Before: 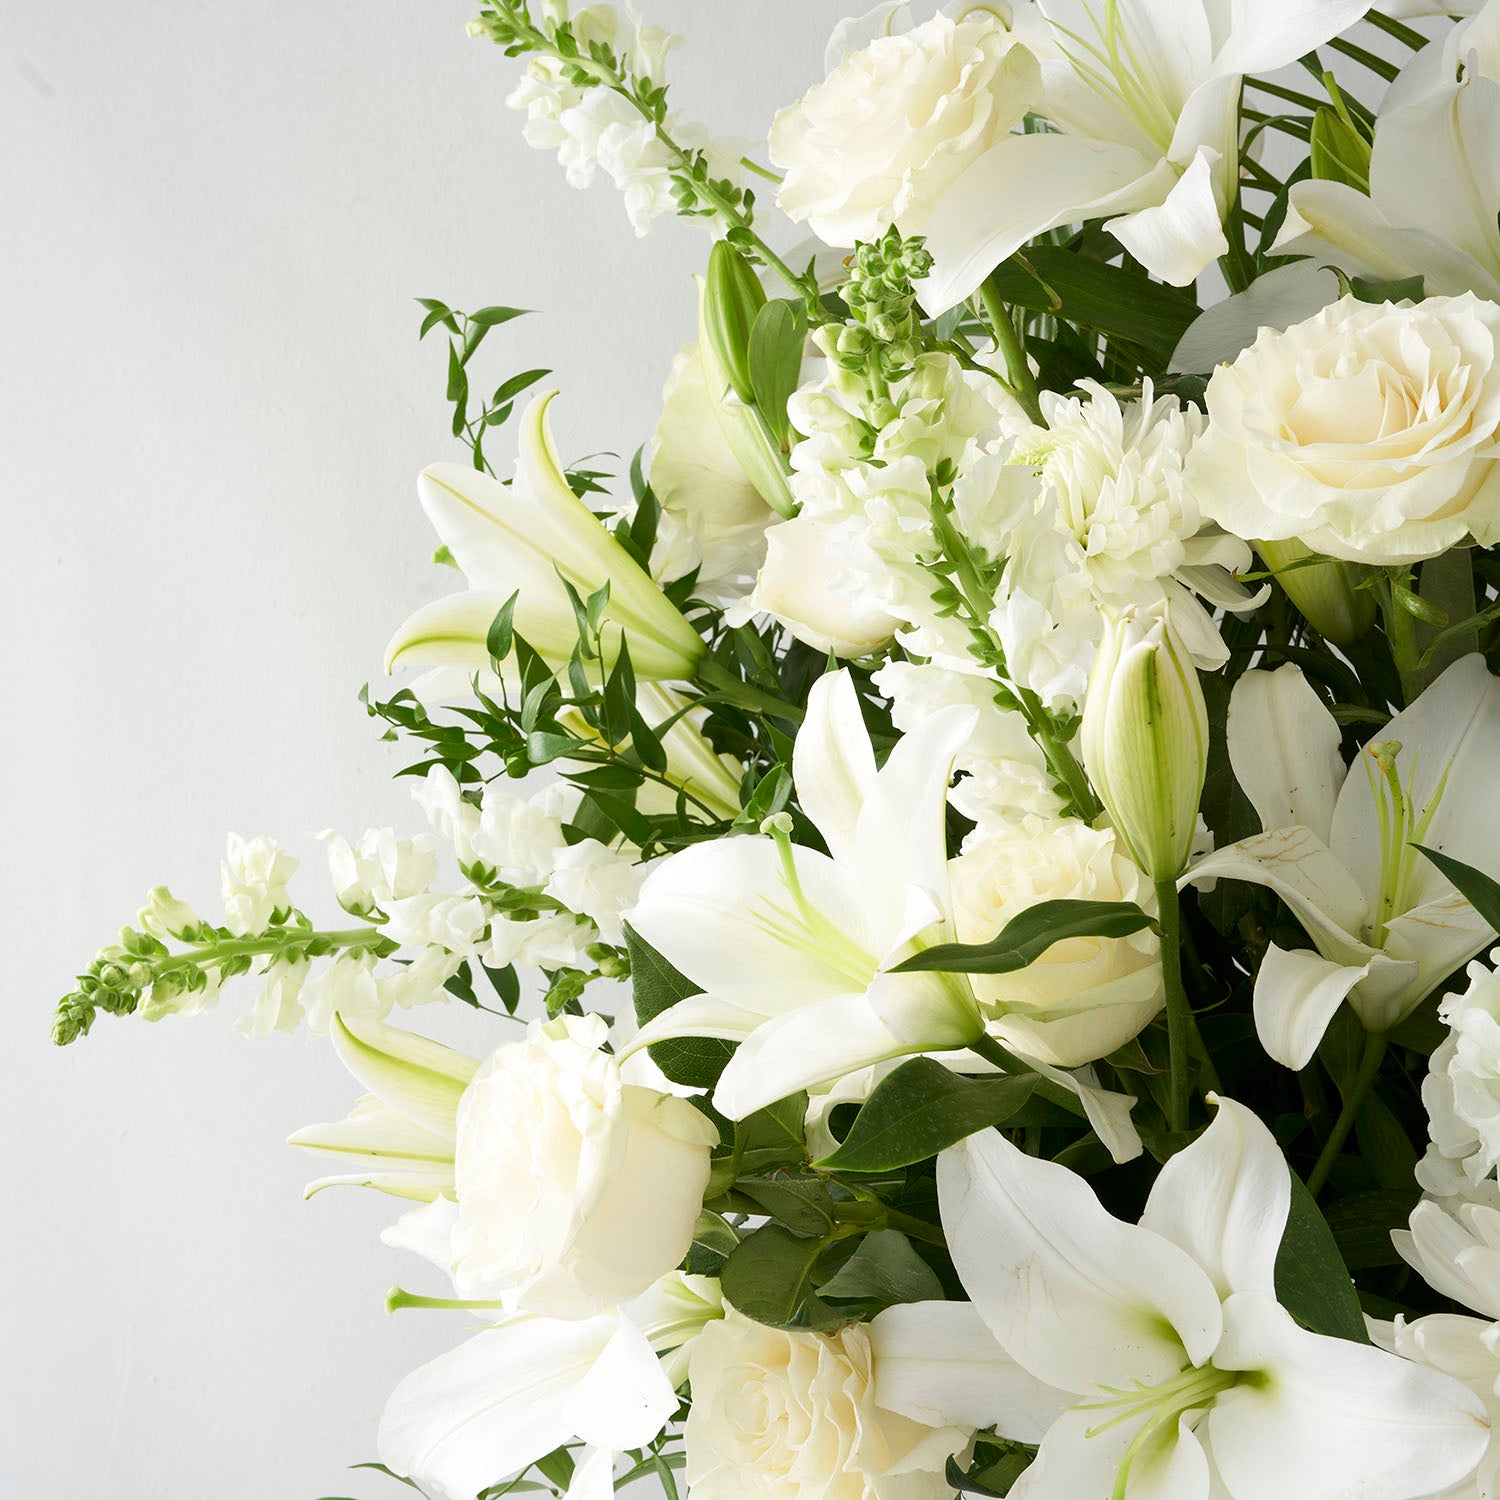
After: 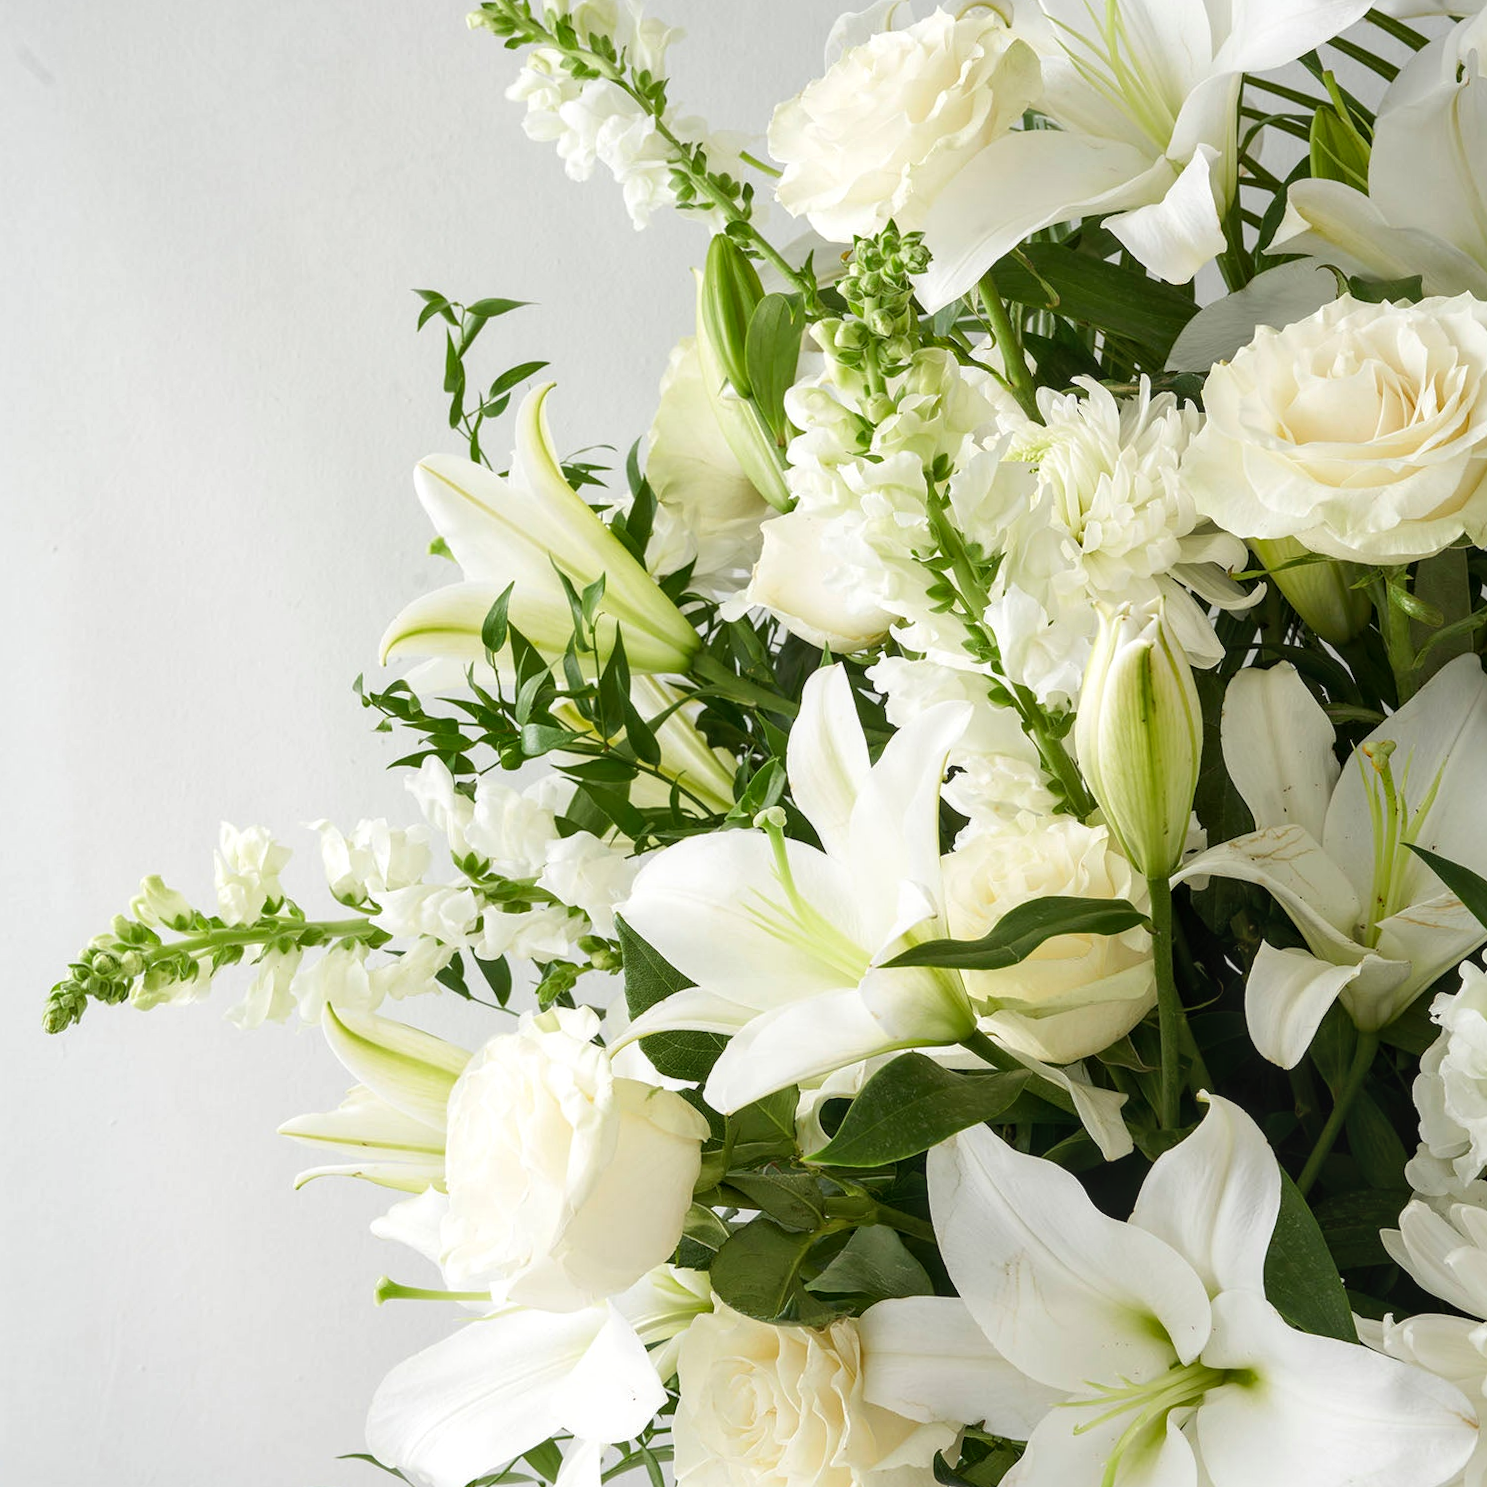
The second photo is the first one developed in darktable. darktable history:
crop and rotate: angle -0.5°
local contrast: on, module defaults
